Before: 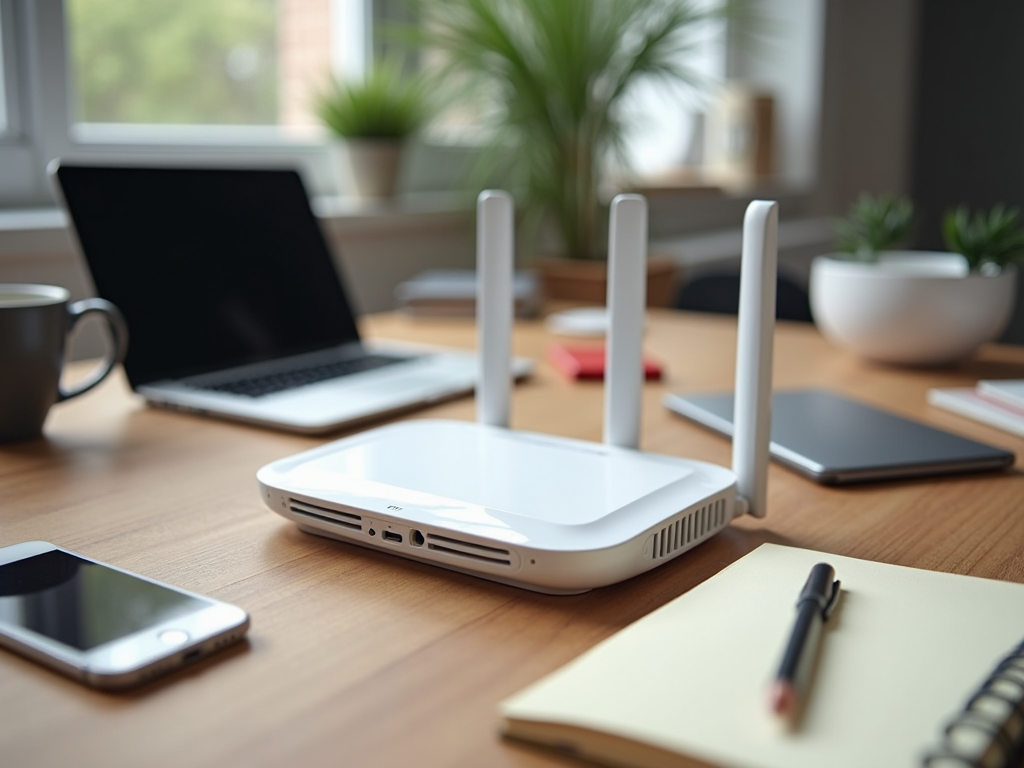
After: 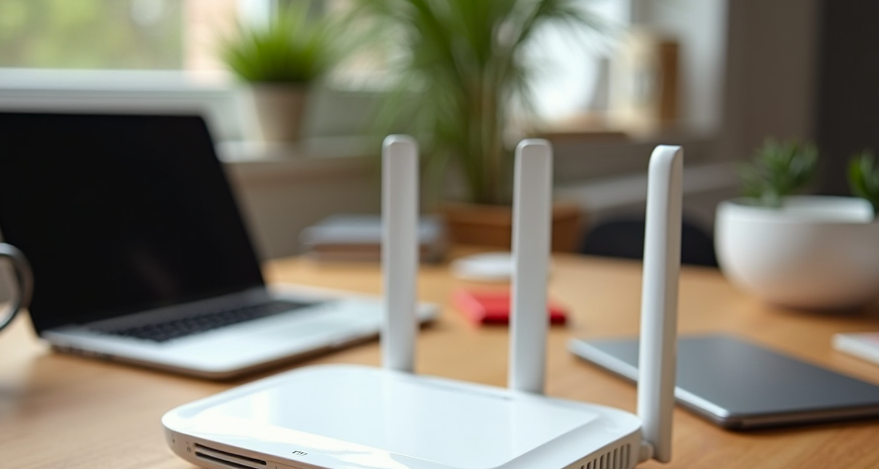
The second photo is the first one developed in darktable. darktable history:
color balance rgb: power › chroma 0.706%, power › hue 60°, perceptual saturation grading › global saturation 19.582%
crop and rotate: left 9.29%, top 7.199%, right 4.84%, bottom 31.696%
